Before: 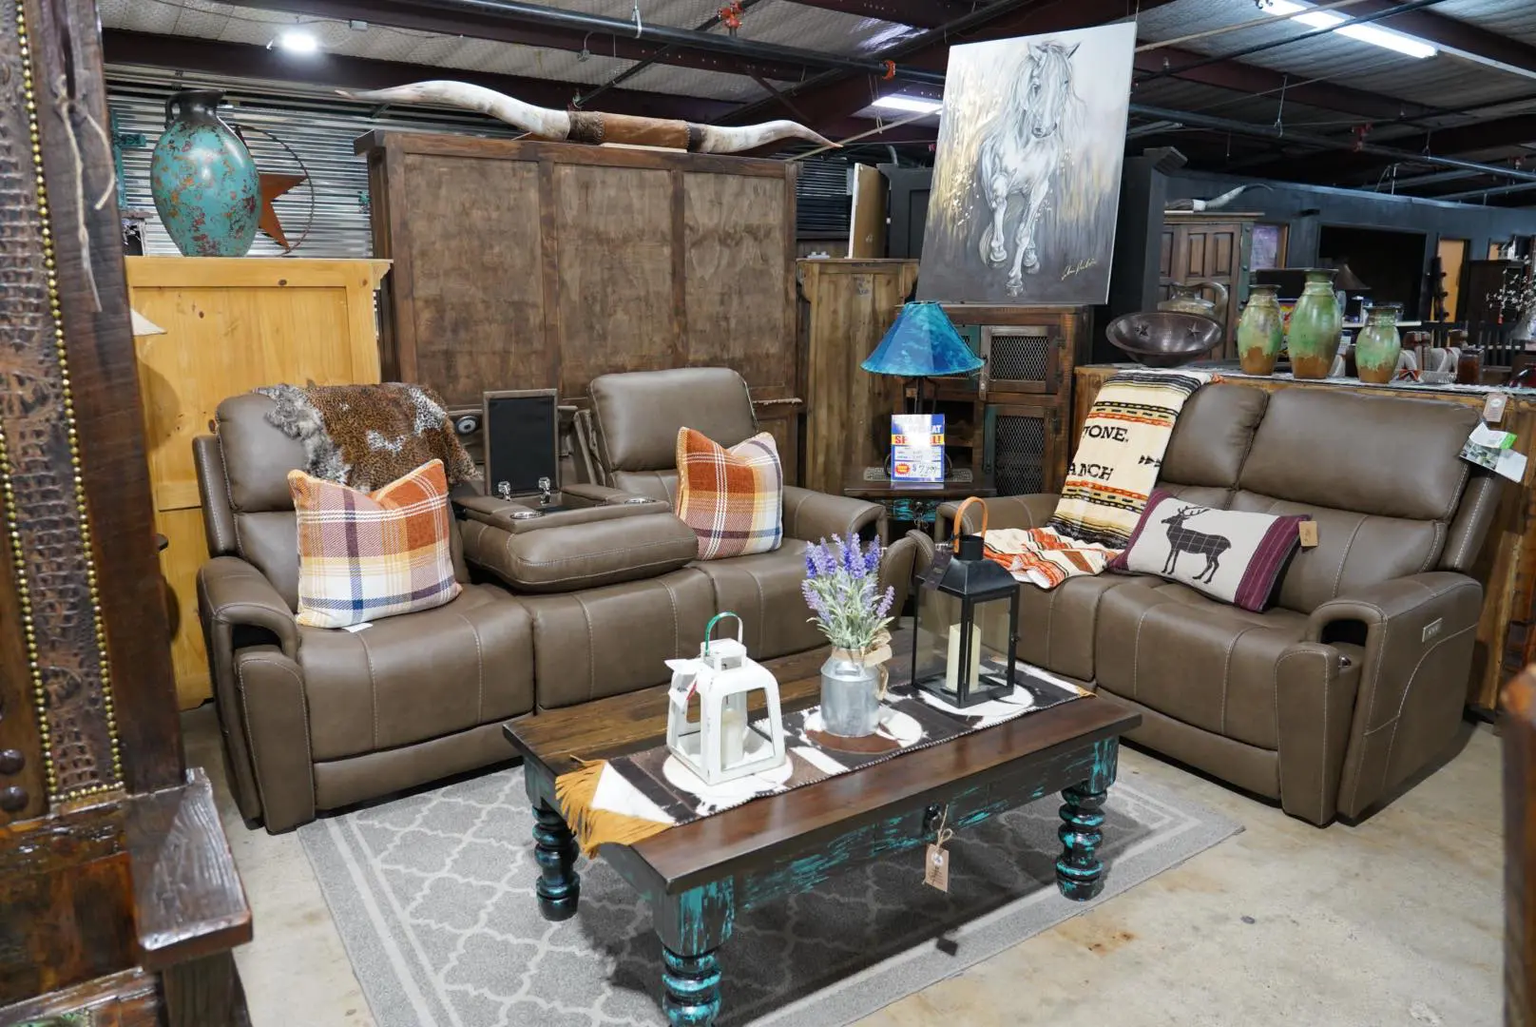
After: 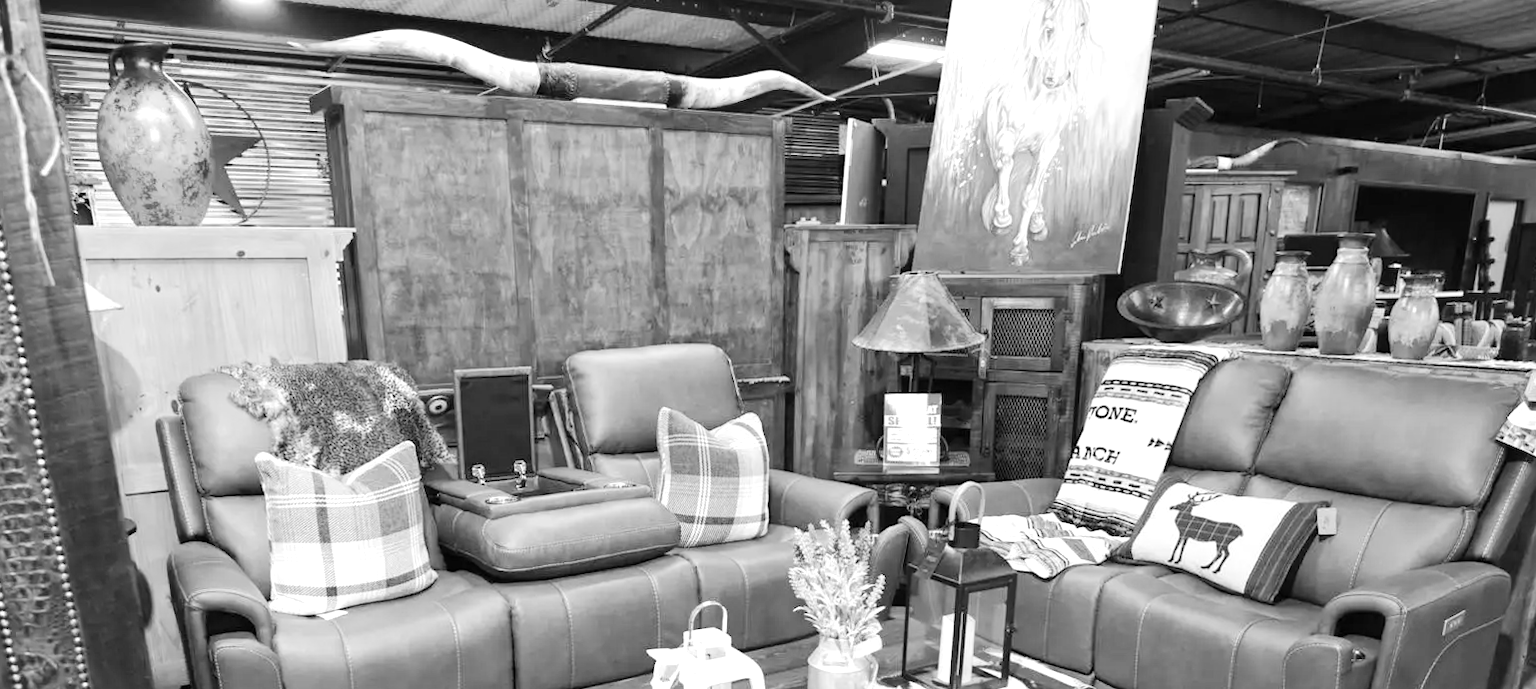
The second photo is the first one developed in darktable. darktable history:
monochrome: on, module defaults
crop and rotate: top 4.848%, bottom 29.503%
rotate and perspective: rotation 0.074°, lens shift (vertical) 0.096, lens shift (horizontal) -0.041, crop left 0.043, crop right 0.952, crop top 0.024, crop bottom 0.979
white balance: red 0.983, blue 1.036
exposure: black level correction 0, exposure 1.2 EV, compensate highlight preservation false
tone curve: curves: ch0 [(0, 0) (0.091, 0.066) (0.184, 0.16) (0.491, 0.519) (0.748, 0.765) (1, 0.919)]; ch1 [(0, 0) (0.179, 0.173) (0.322, 0.32) (0.424, 0.424) (0.502, 0.504) (0.56, 0.575) (0.631, 0.675) (0.777, 0.806) (1, 1)]; ch2 [(0, 0) (0.434, 0.447) (0.485, 0.495) (0.524, 0.563) (0.676, 0.691) (1, 1)], color space Lab, independent channels, preserve colors none
